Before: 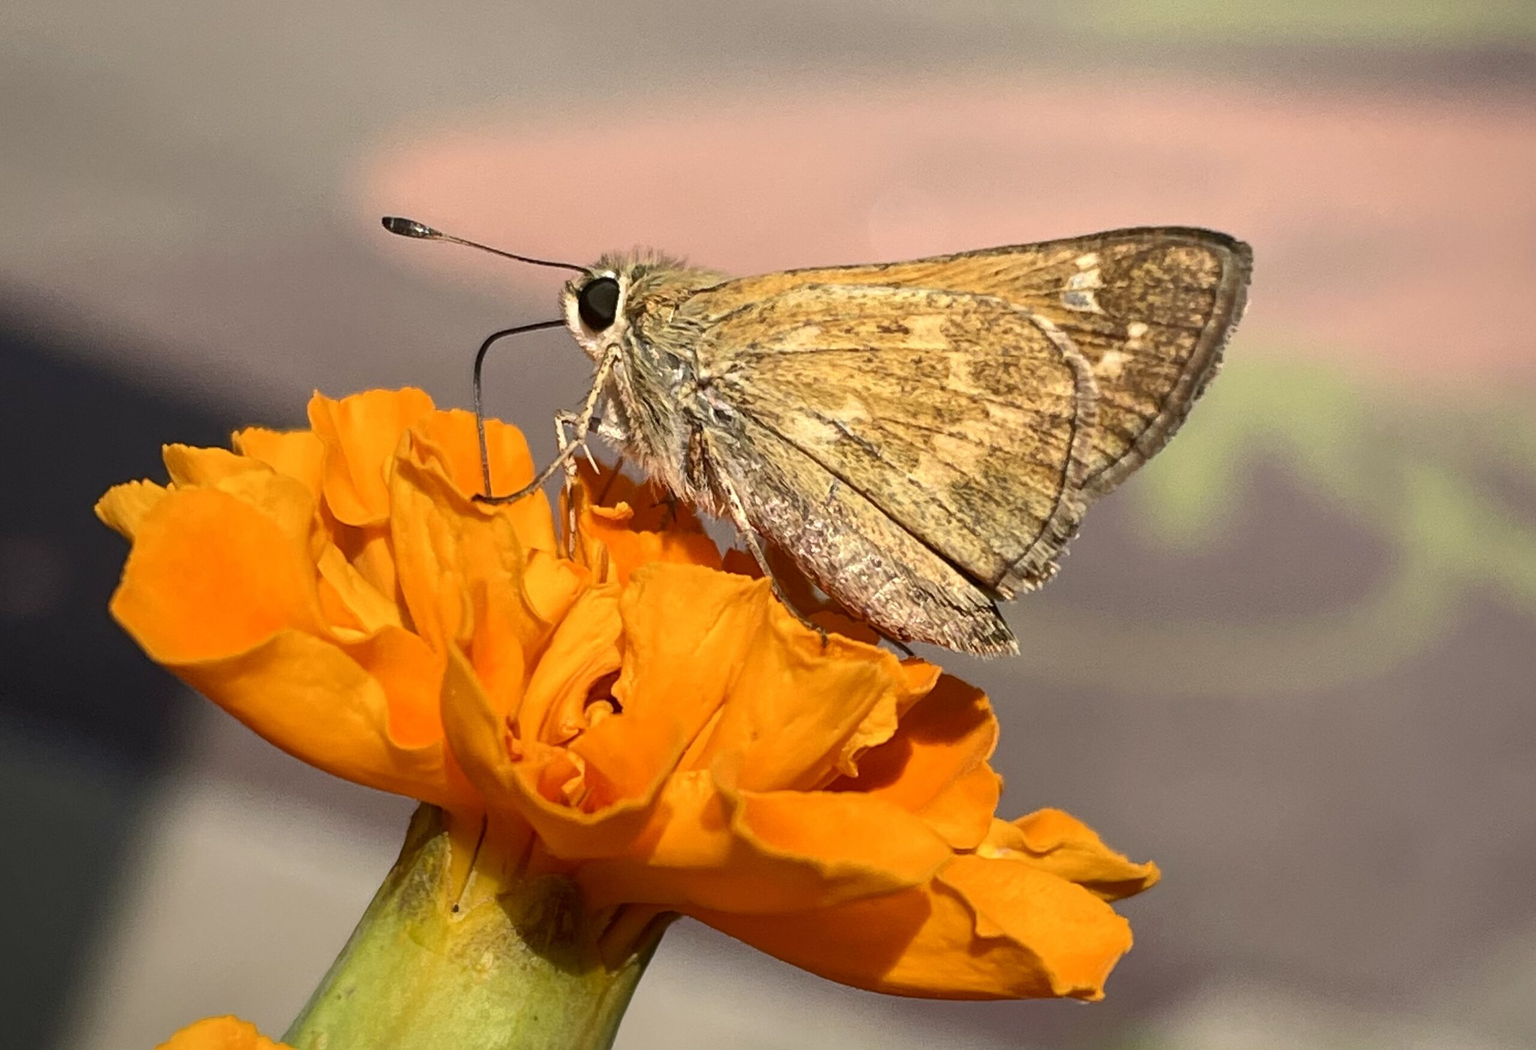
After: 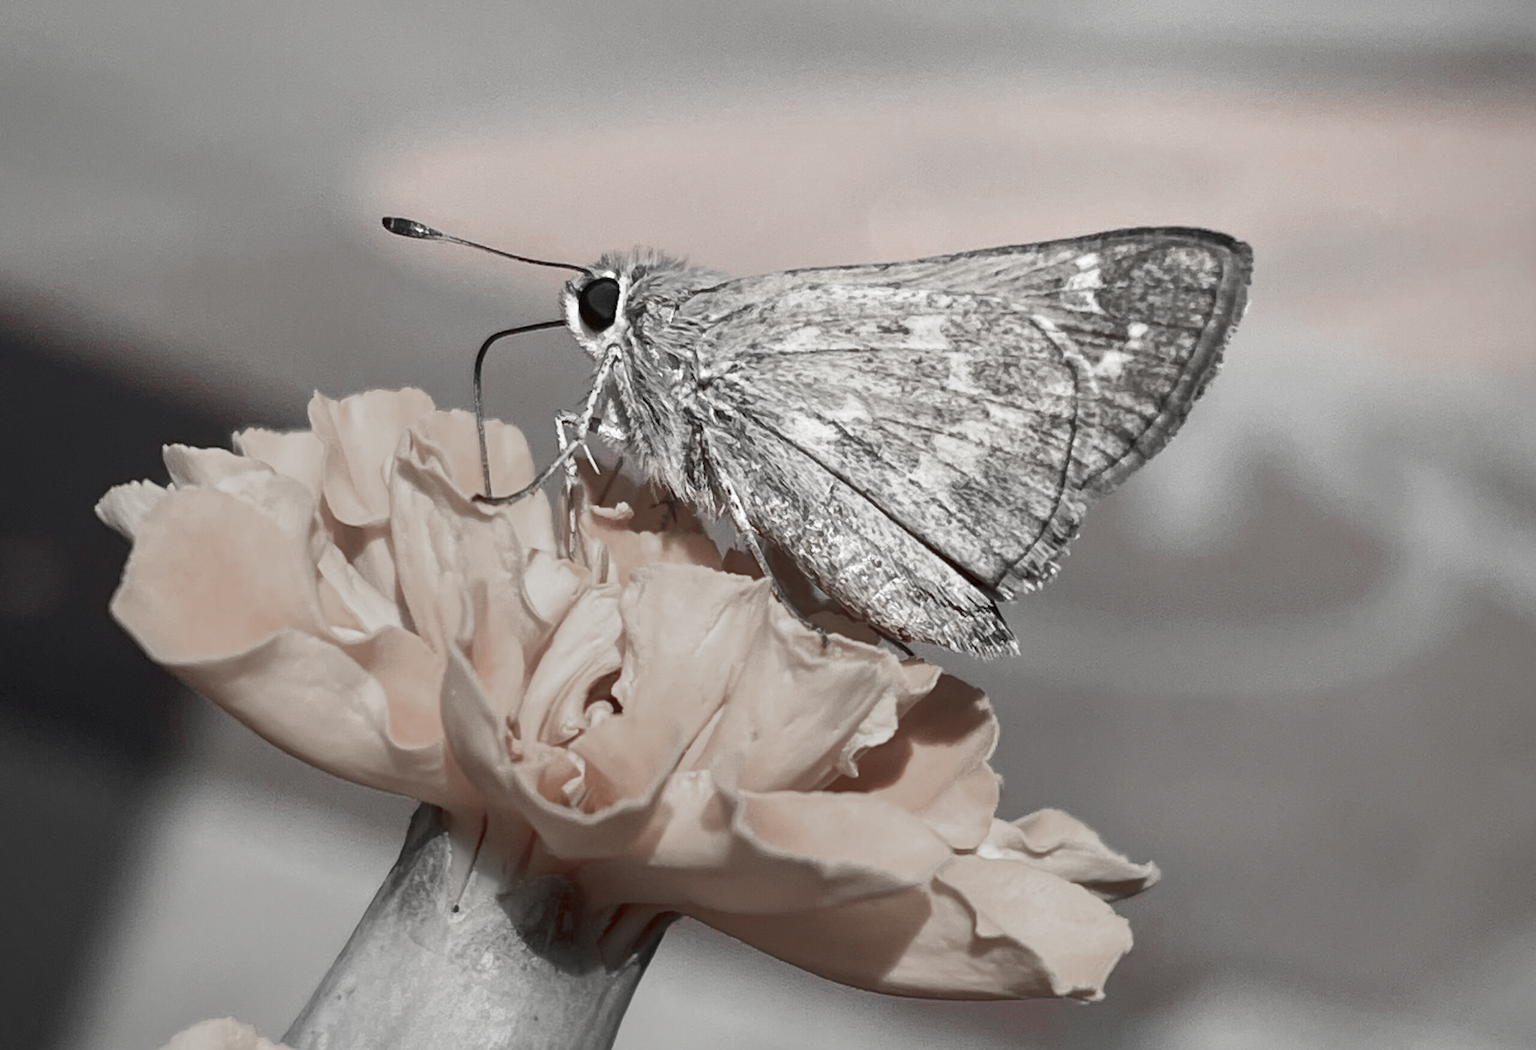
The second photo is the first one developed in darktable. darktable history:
color correction: saturation 0.5
contrast brightness saturation: saturation 0.18
color zones: curves: ch0 [(0, 0.278) (0.143, 0.5) (0.286, 0.5) (0.429, 0.5) (0.571, 0.5) (0.714, 0.5) (0.857, 0.5) (1, 0.5)]; ch1 [(0, 1) (0.143, 0.165) (0.286, 0) (0.429, 0) (0.571, 0) (0.714, 0) (0.857, 0.5) (1, 0.5)]; ch2 [(0, 0.508) (0.143, 0.5) (0.286, 0.5) (0.429, 0.5) (0.571, 0.5) (0.714, 0.5) (0.857, 0.5) (1, 0.5)]
